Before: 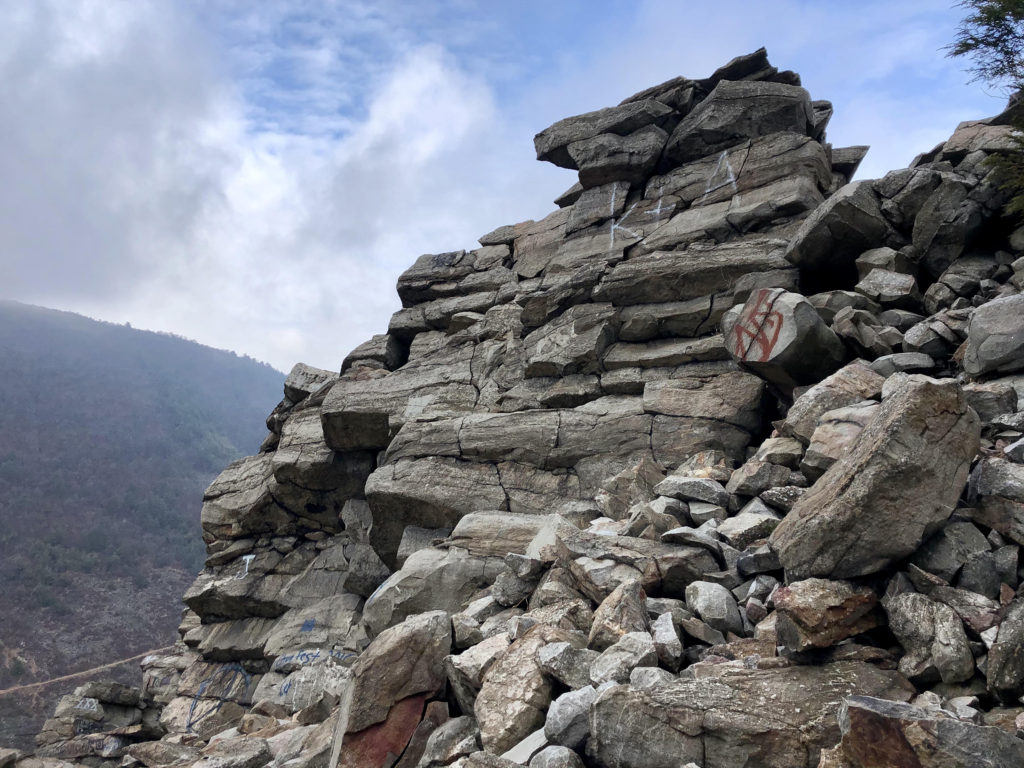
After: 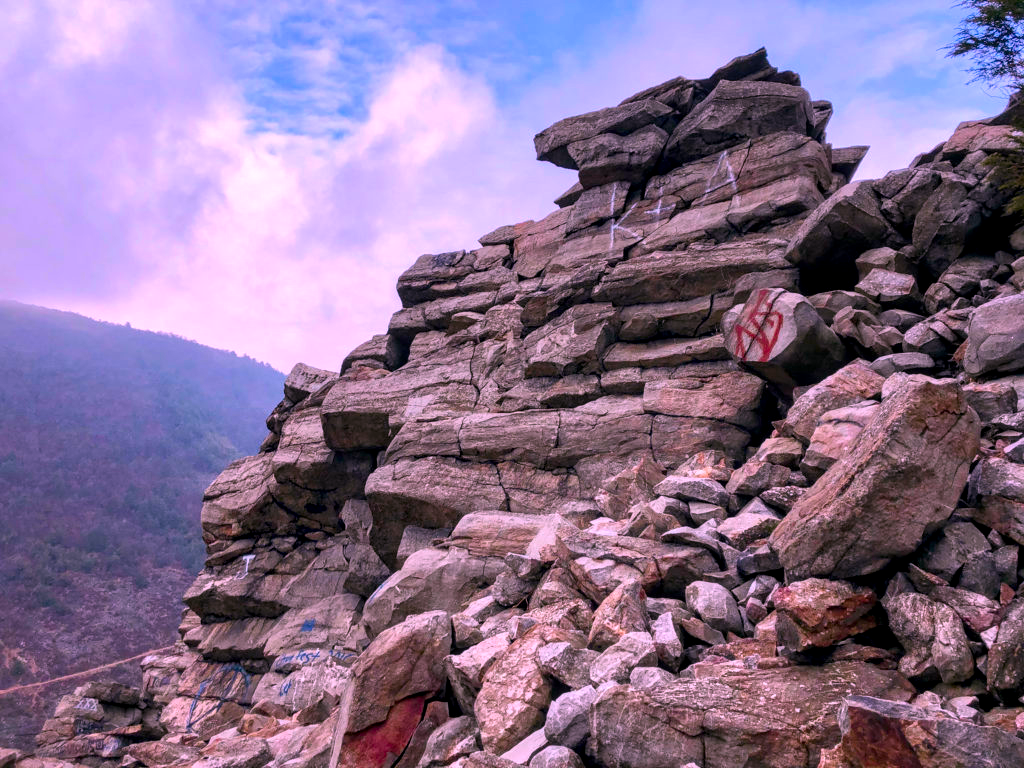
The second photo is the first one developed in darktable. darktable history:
levels: mode automatic, levels [0, 0.474, 0.947]
local contrast: on, module defaults
color correction: highlights a* 19.43, highlights b* -11.58, saturation 1.66
